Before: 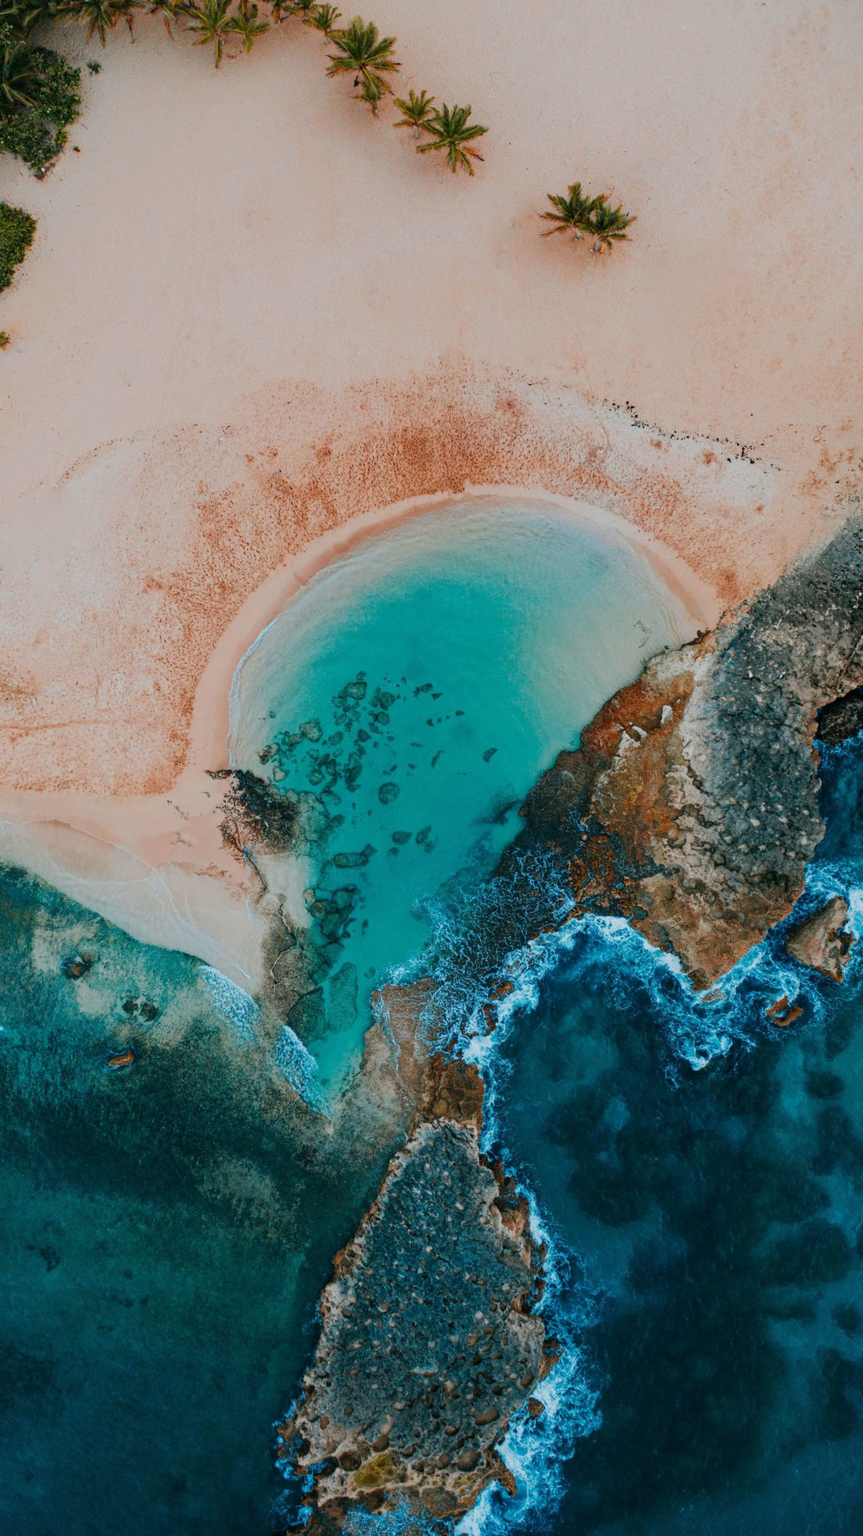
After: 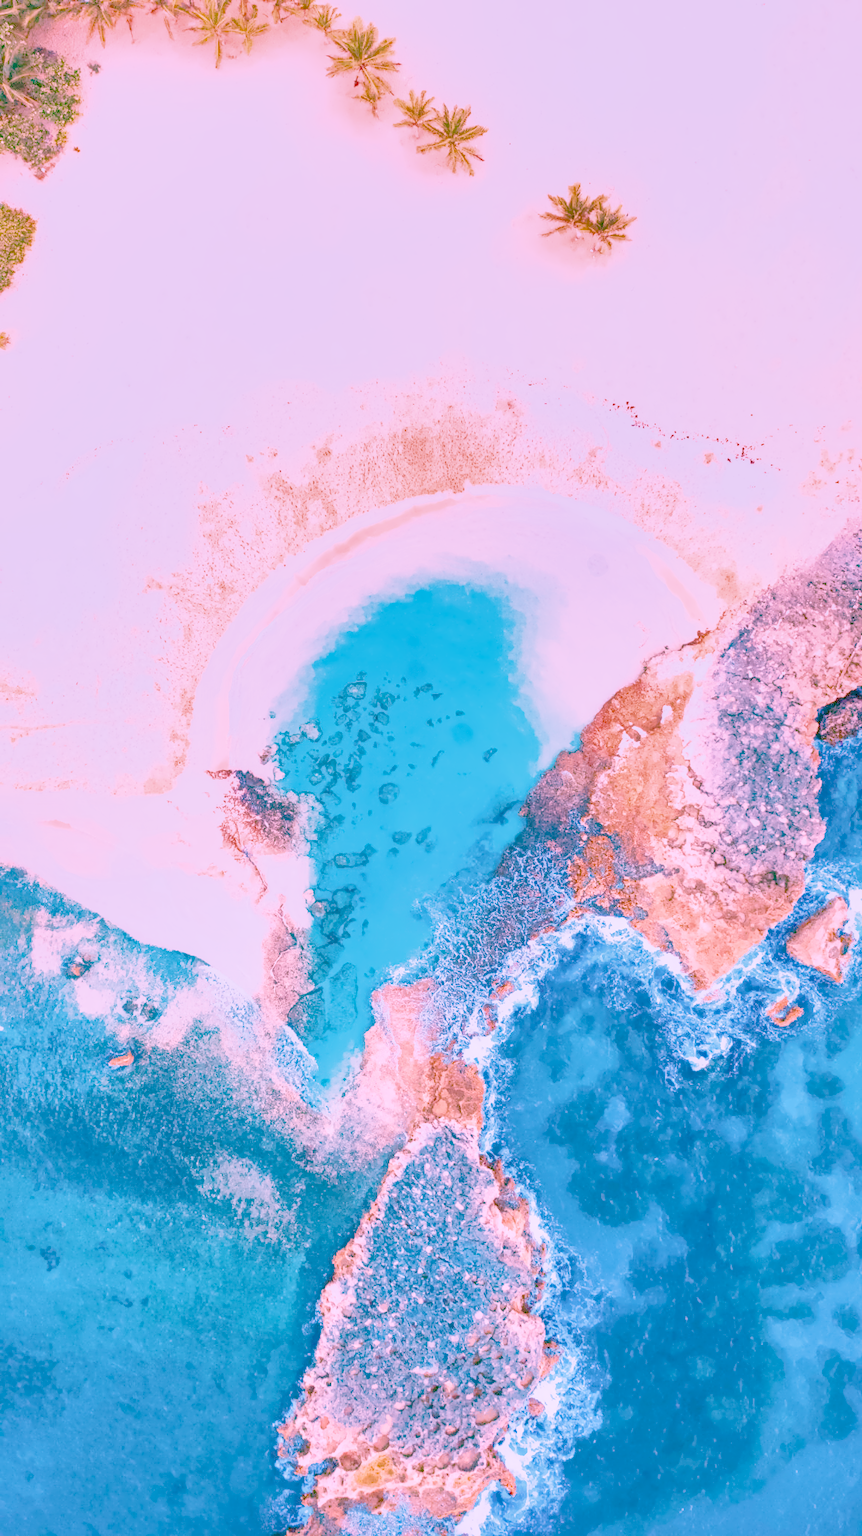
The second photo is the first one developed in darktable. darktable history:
local contrast: on, module defaults
color calibration: illuminant as shot in camera, x 0.358, y 0.373, temperature 4628.91 K
color balance rgb: perceptual saturation grading › global saturation 20%, perceptual saturation grading › highlights -25%, perceptual saturation grading › shadows 25%
denoise (profiled): preserve shadows 1.52, scattering 0.002, a [-1, 0, 0], compensate highlight preservation false
filmic rgb: black relative exposure -7.65 EV, white relative exposure 4.56 EV, hardness 3.61, contrast 1.05
haze removal: compatibility mode true, adaptive false
highlight reconstruction: on, module defaults
hot pixels: on, module defaults
lens correction: scale 1, crop 1, focal 16, aperture 5.6, distance 1000, camera "Canon EOS RP", lens "Canon RF 16mm F2.8 STM"
shadows and highlights: on, module defaults
white balance: red 2.229, blue 1.46
velvia: on, module defaults
exposure: black level correction 0, exposure 1.379 EV, compensate exposure bias true, compensate highlight preservation false
